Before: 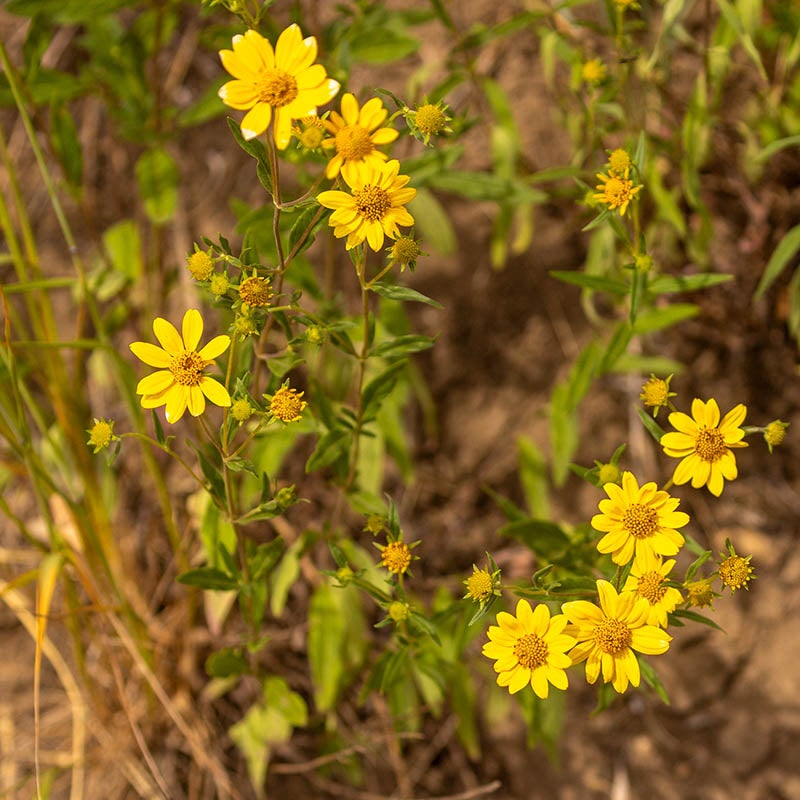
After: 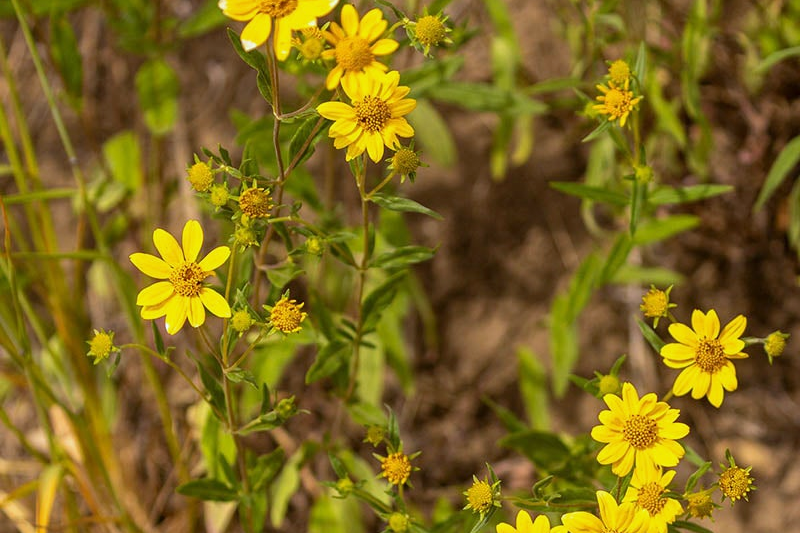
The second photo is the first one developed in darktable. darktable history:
crop: top 11.166%, bottom 22.168%
white balance: red 0.954, blue 1.079
